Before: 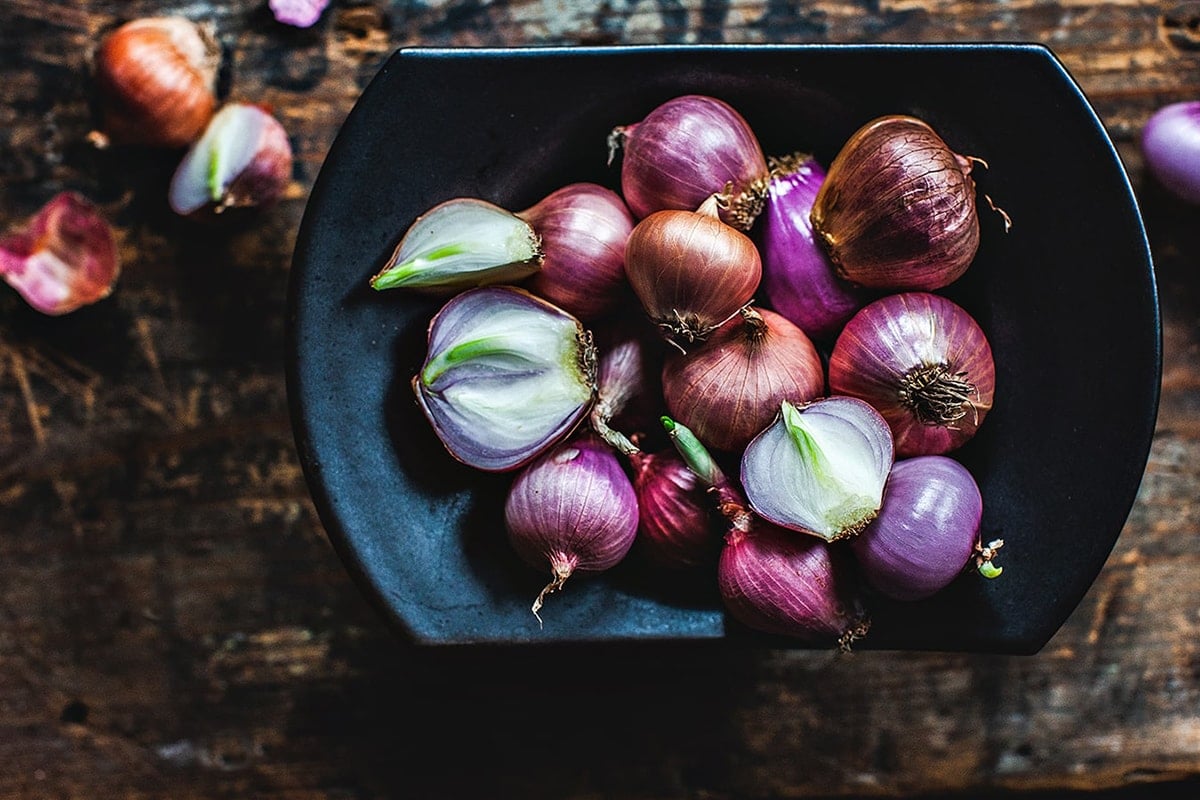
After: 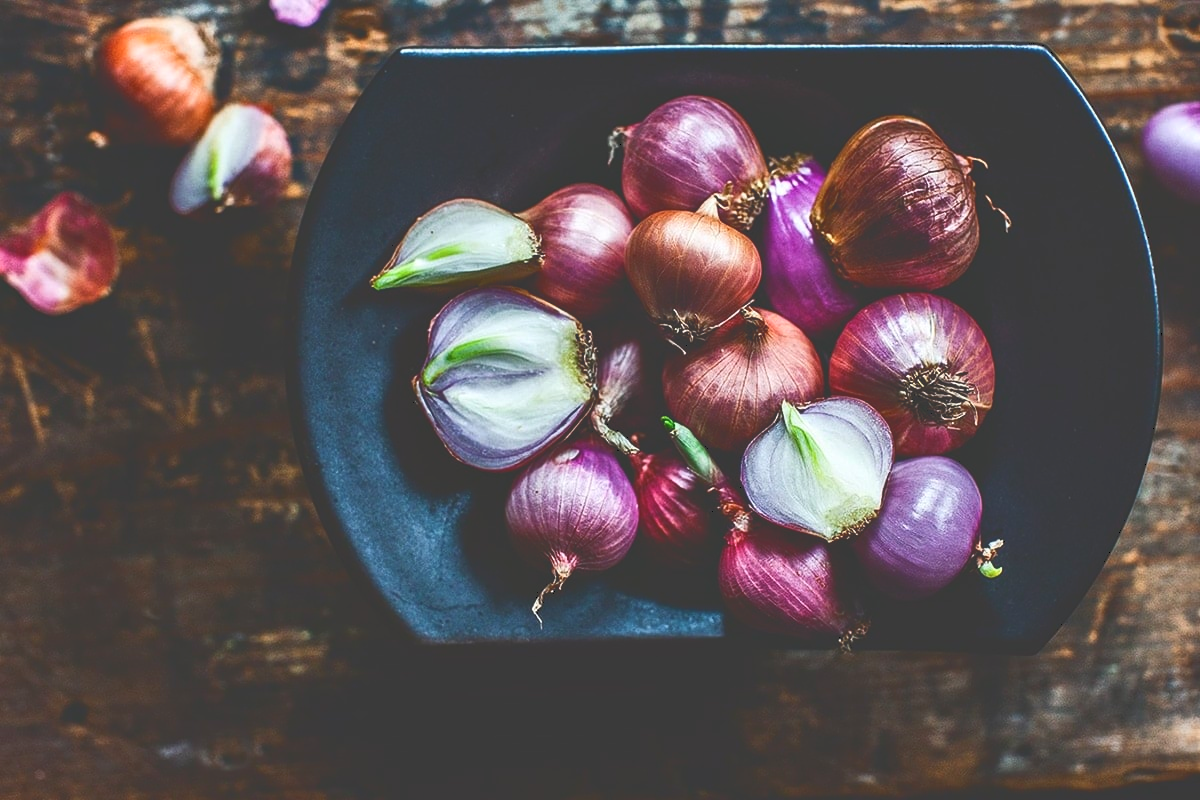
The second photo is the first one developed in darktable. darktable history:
tone curve: curves: ch0 [(0, 0) (0.003, 0.224) (0.011, 0.229) (0.025, 0.234) (0.044, 0.242) (0.069, 0.249) (0.1, 0.256) (0.136, 0.265) (0.177, 0.285) (0.224, 0.304) (0.277, 0.337) (0.335, 0.385) (0.399, 0.435) (0.468, 0.507) (0.543, 0.59) (0.623, 0.674) (0.709, 0.763) (0.801, 0.852) (0.898, 0.931) (1, 1)], color space Lab, independent channels, preserve colors none
